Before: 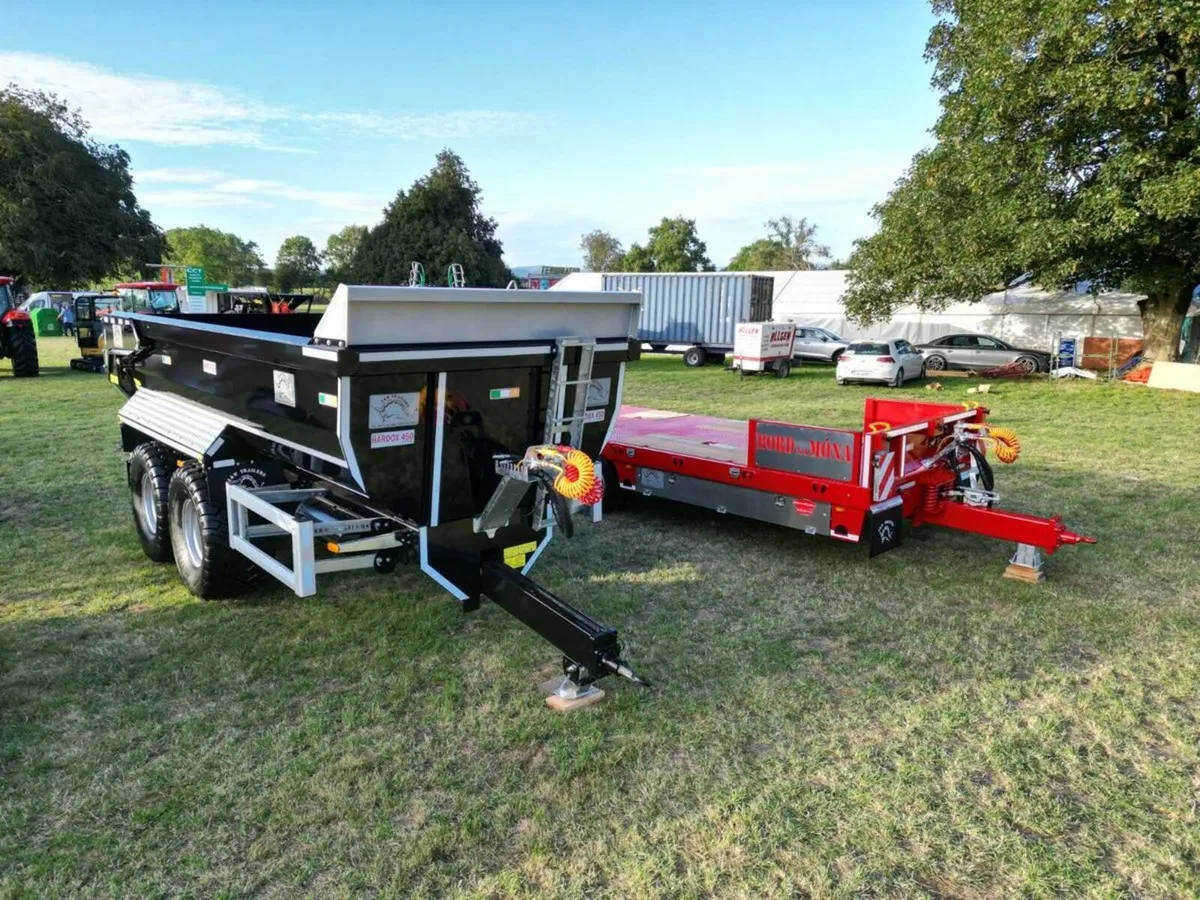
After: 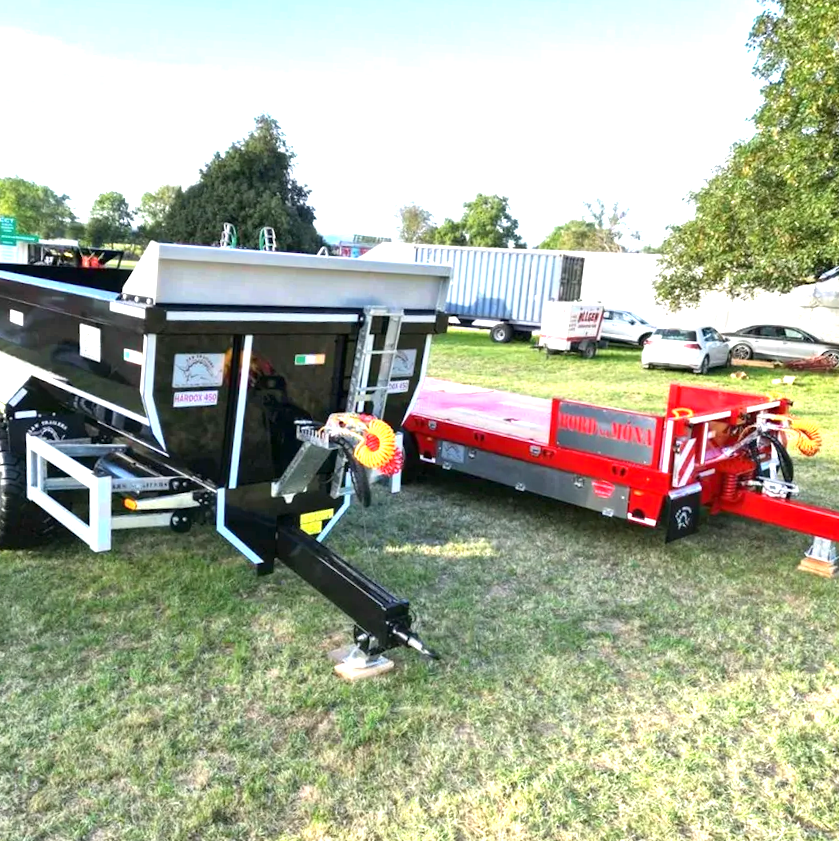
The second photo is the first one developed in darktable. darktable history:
exposure: exposure 1.229 EV, compensate highlight preservation false
crop and rotate: angle -3.06°, left 14.208%, top 0.018%, right 10.955%, bottom 0.017%
